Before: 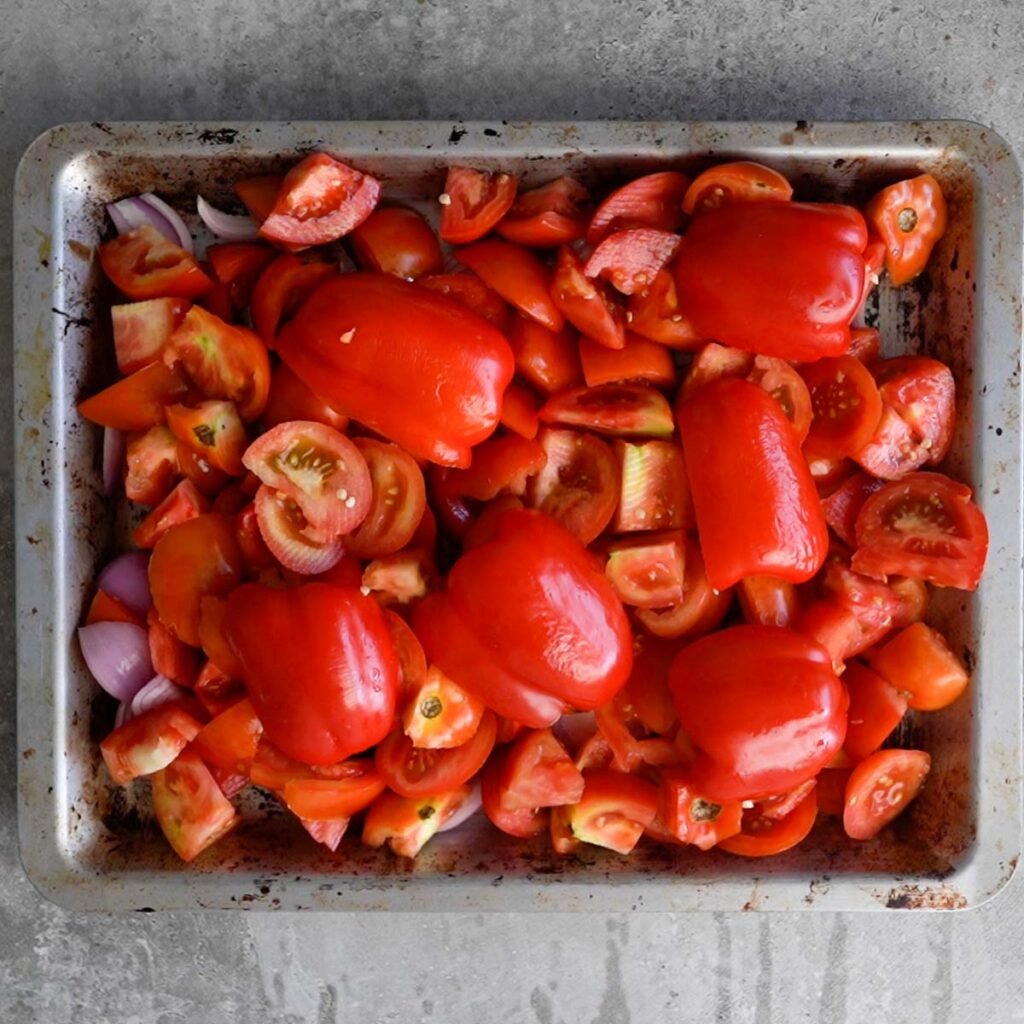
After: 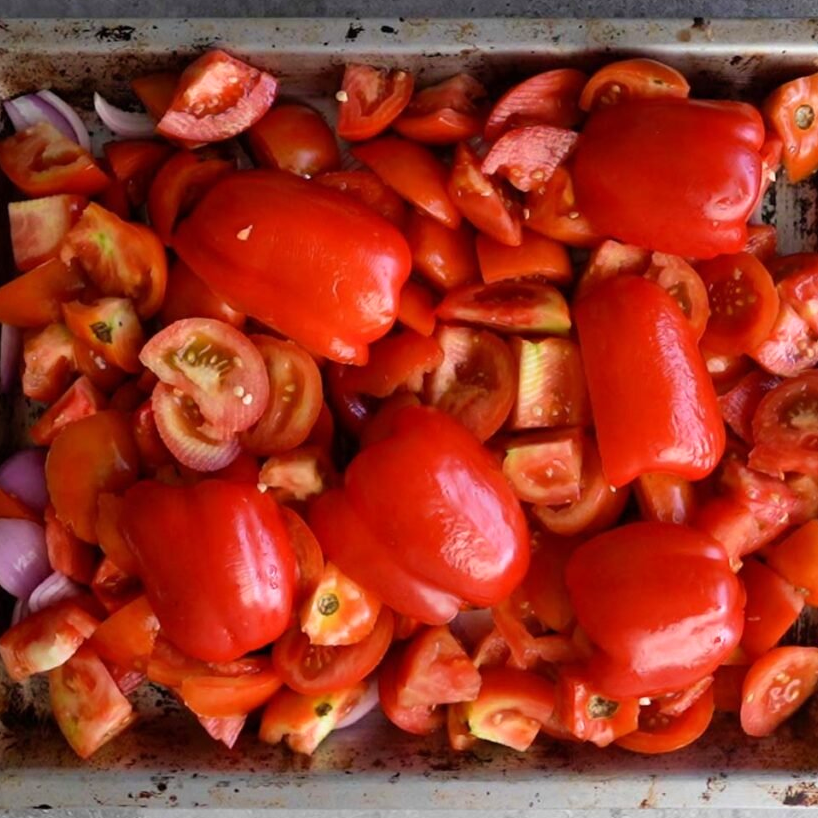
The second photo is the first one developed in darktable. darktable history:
velvia: on, module defaults
white balance: emerald 1
crop and rotate: left 10.071%, top 10.071%, right 10.02%, bottom 10.02%
